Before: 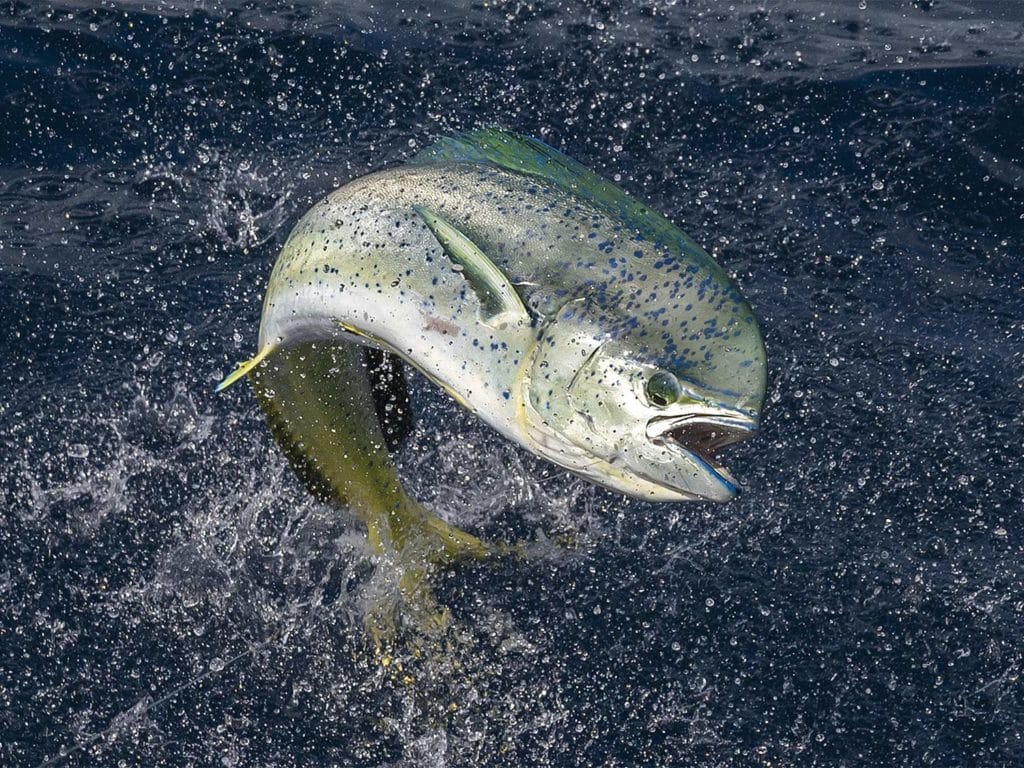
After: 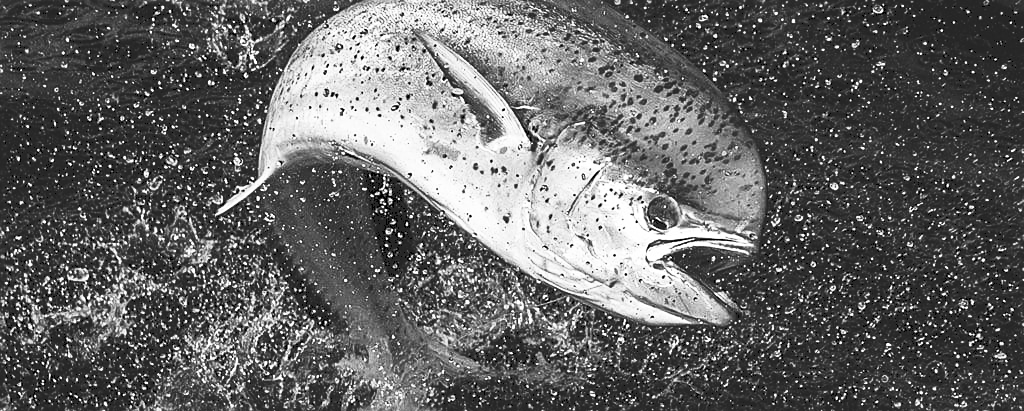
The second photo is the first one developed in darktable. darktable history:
color correction: highlights a* -5.94, highlights b* 11.19
monochrome: on, module defaults
crop and rotate: top 23.043%, bottom 23.437%
sharpen: amount 0.575
tone curve: curves: ch0 [(0, 0) (0.003, 0.142) (0.011, 0.142) (0.025, 0.147) (0.044, 0.147) (0.069, 0.152) (0.1, 0.16) (0.136, 0.172) (0.177, 0.193) (0.224, 0.221) (0.277, 0.264) (0.335, 0.322) (0.399, 0.399) (0.468, 0.49) (0.543, 0.593) (0.623, 0.723) (0.709, 0.841) (0.801, 0.925) (0.898, 0.976) (1, 1)], preserve colors none
